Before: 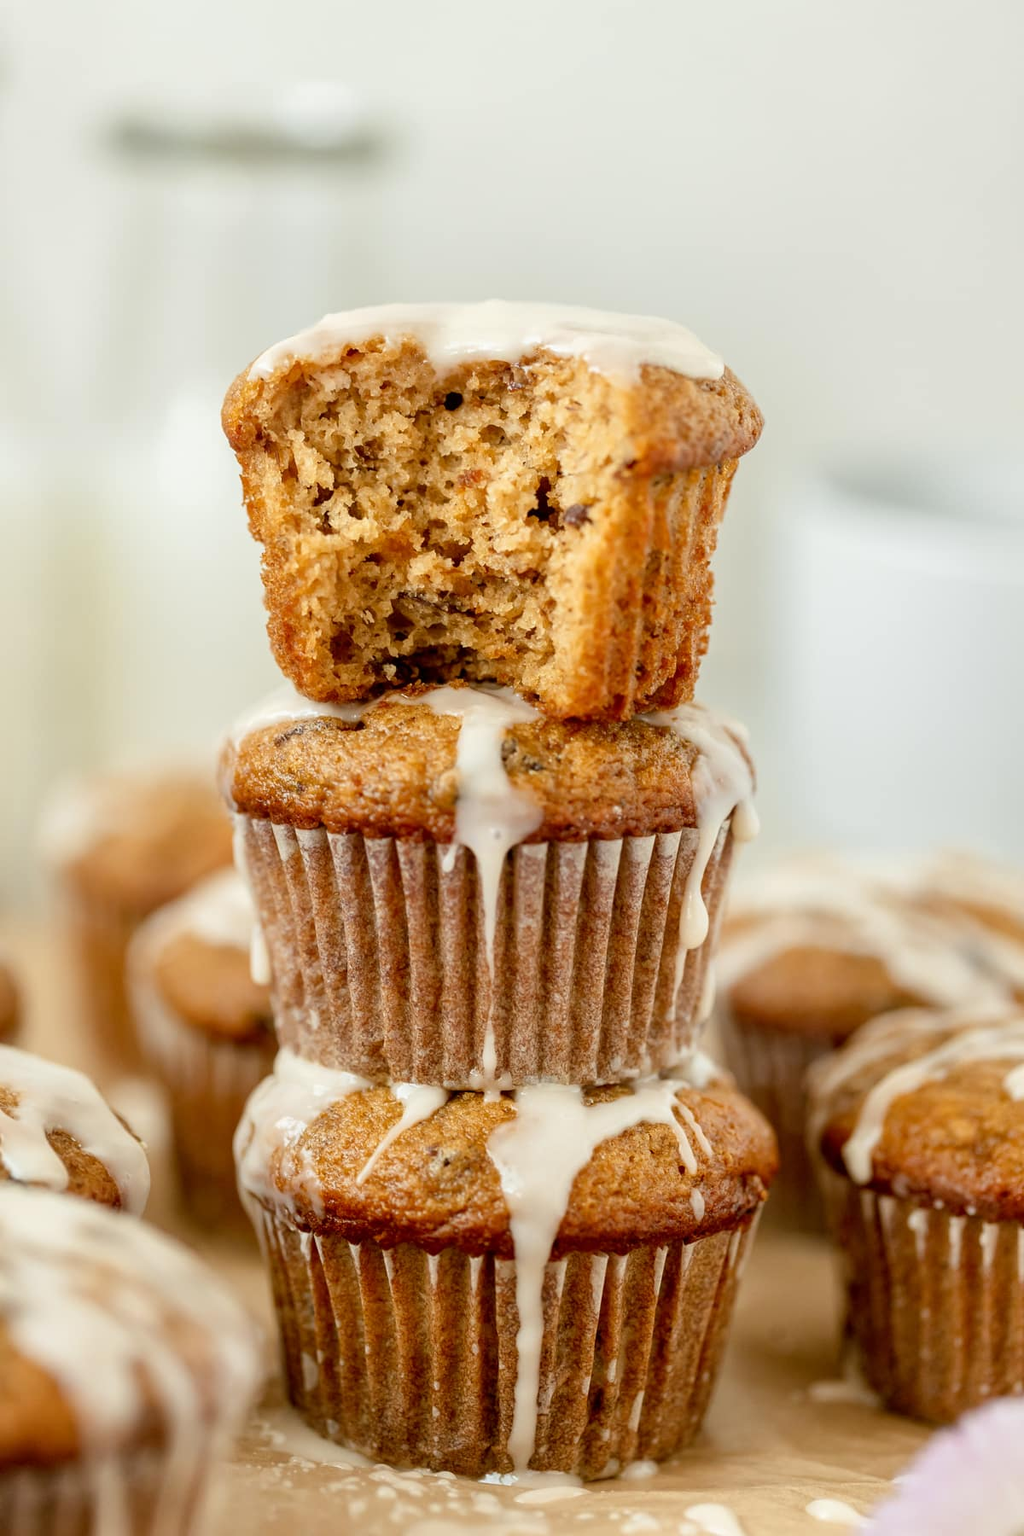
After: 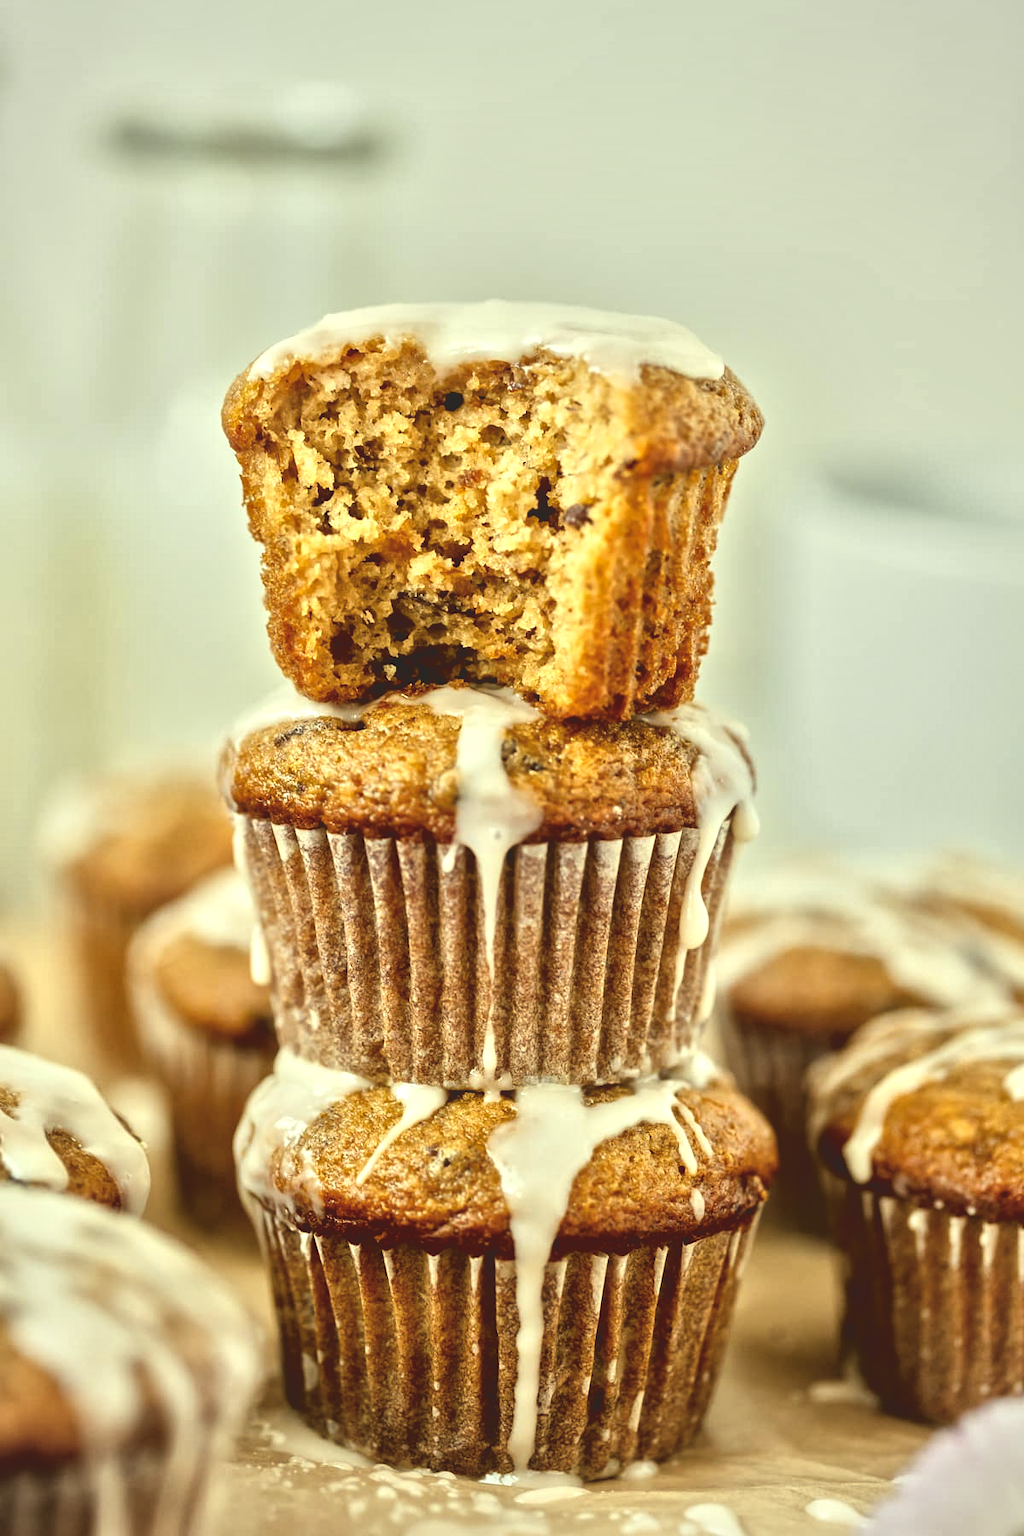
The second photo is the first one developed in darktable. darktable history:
exposure: black level correction -0.015, exposure -0.506 EV, compensate highlight preservation false
tone equalizer: -7 EV 0.15 EV, -6 EV 0.562 EV, -5 EV 1.19 EV, -4 EV 1.34 EV, -3 EV 1.18 EV, -2 EV 0.6 EV, -1 EV 0.165 EV, smoothing diameter 2.05%, edges refinement/feathering 16.45, mask exposure compensation -1.57 EV, filter diffusion 5
local contrast: mode bilateral grid, contrast 21, coarseness 50, detail 120%, midtone range 0.2
base curve: curves: ch0 [(0, 0.02) (0.083, 0.036) (1, 1)], exposure shift 0.01
color correction: highlights a* -5.73, highlights b* 11.38
vignetting: fall-off radius 62.75%, brightness -0.193, saturation -0.289, unbound false
